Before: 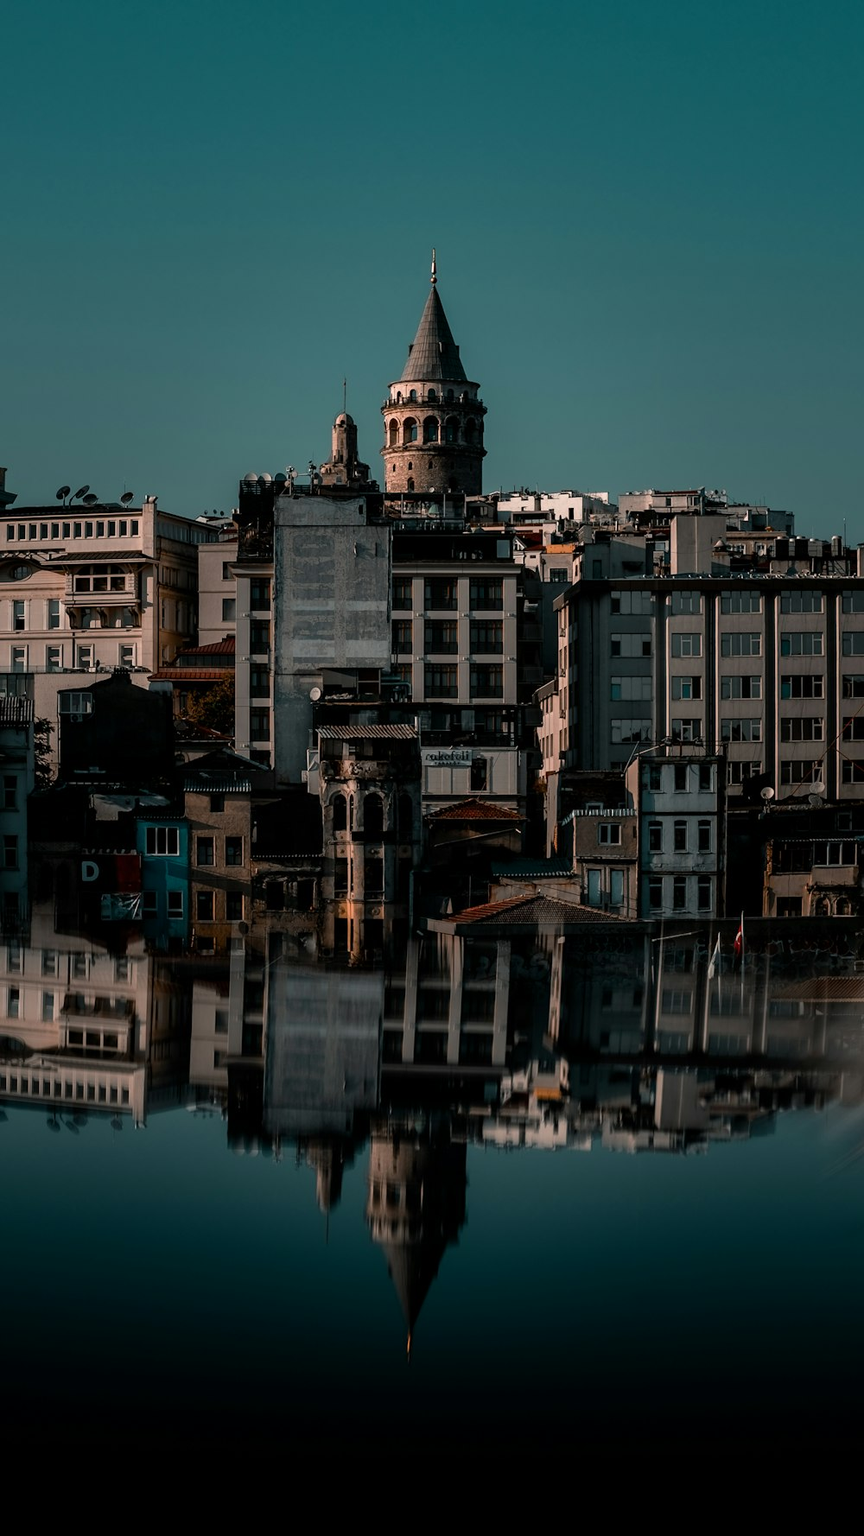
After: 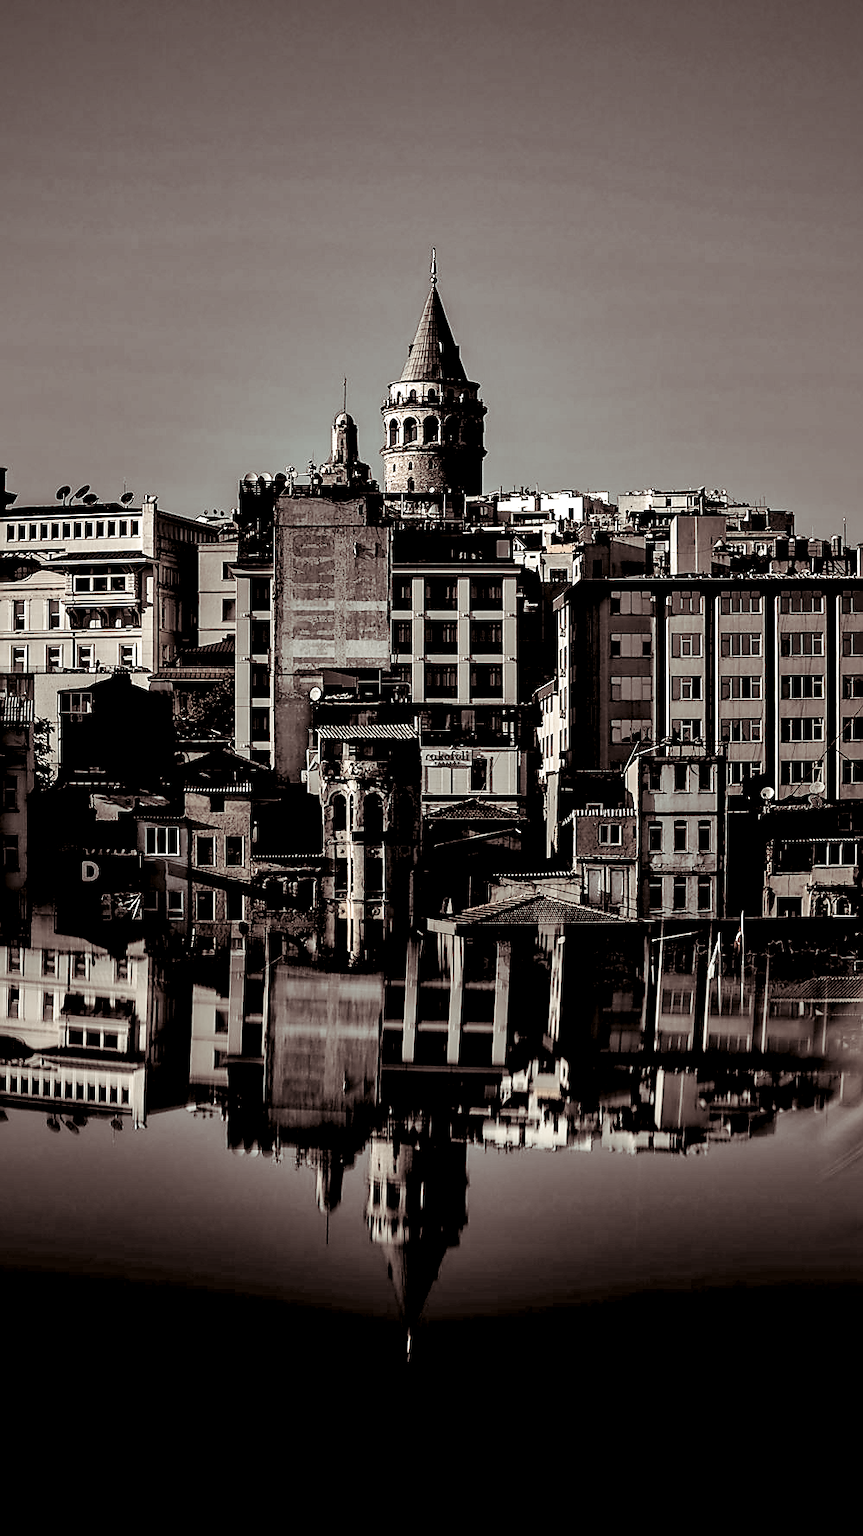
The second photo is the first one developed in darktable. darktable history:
exposure: exposure 0.2 EV, compensate highlight preservation false
shadows and highlights: shadows 32, highlights -32, soften with gaussian
tone curve: curves: ch0 [(0, 0) (0.004, 0.001) (0.133, 0.112) (0.325, 0.362) (0.832, 0.893) (1, 1)], color space Lab, linked channels, preserve colors none
contrast brightness saturation: brightness 0.18, saturation -0.5
vignetting: fall-off start 88.53%, fall-off radius 44.2%, saturation 0.376, width/height ratio 1.161
levels: levels [0.116, 0.574, 1]
color zones: curves: ch1 [(0, 0.831) (0.08, 0.771) (0.157, 0.268) (0.241, 0.207) (0.562, -0.005) (0.714, -0.013) (0.876, 0.01) (1, 0.831)]
split-toning: shadows › saturation 0.24, highlights › hue 54°, highlights › saturation 0.24
contrast equalizer: octaves 7, y [[0.528, 0.548, 0.563, 0.562, 0.546, 0.526], [0.55 ×6], [0 ×6], [0 ×6], [0 ×6]]
color correction: highlights a* -5.3, highlights b* 9.8, shadows a* 9.8, shadows b* 24.26
local contrast: mode bilateral grid, contrast 25, coarseness 60, detail 151%, midtone range 0.2
sharpen: radius 1.4, amount 1.25, threshold 0.7
